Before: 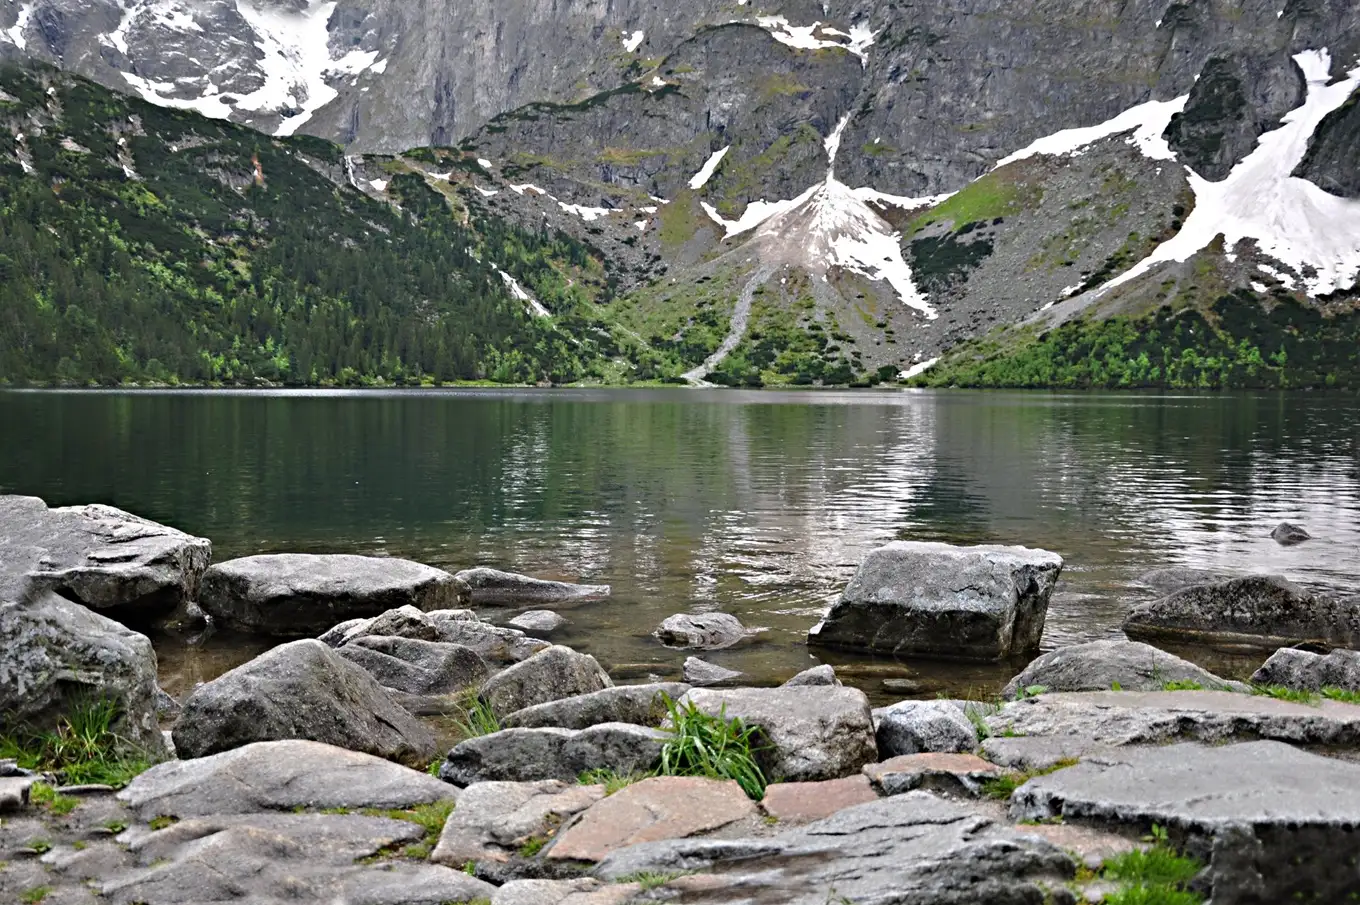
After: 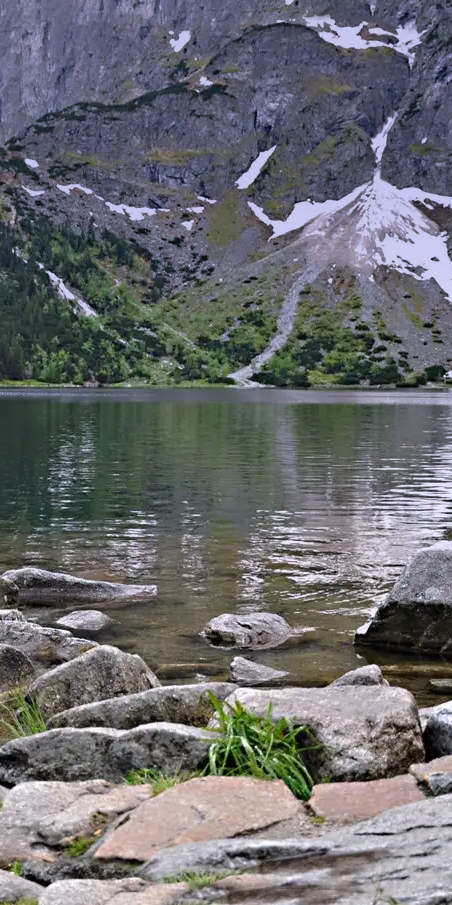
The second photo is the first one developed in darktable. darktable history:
crop: left 33.36%, right 33.36%
graduated density: hue 238.83°, saturation 50%
exposure: compensate exposure bias true, compensate highlight preservation false
white balance: red 1.009, blue 1.027
